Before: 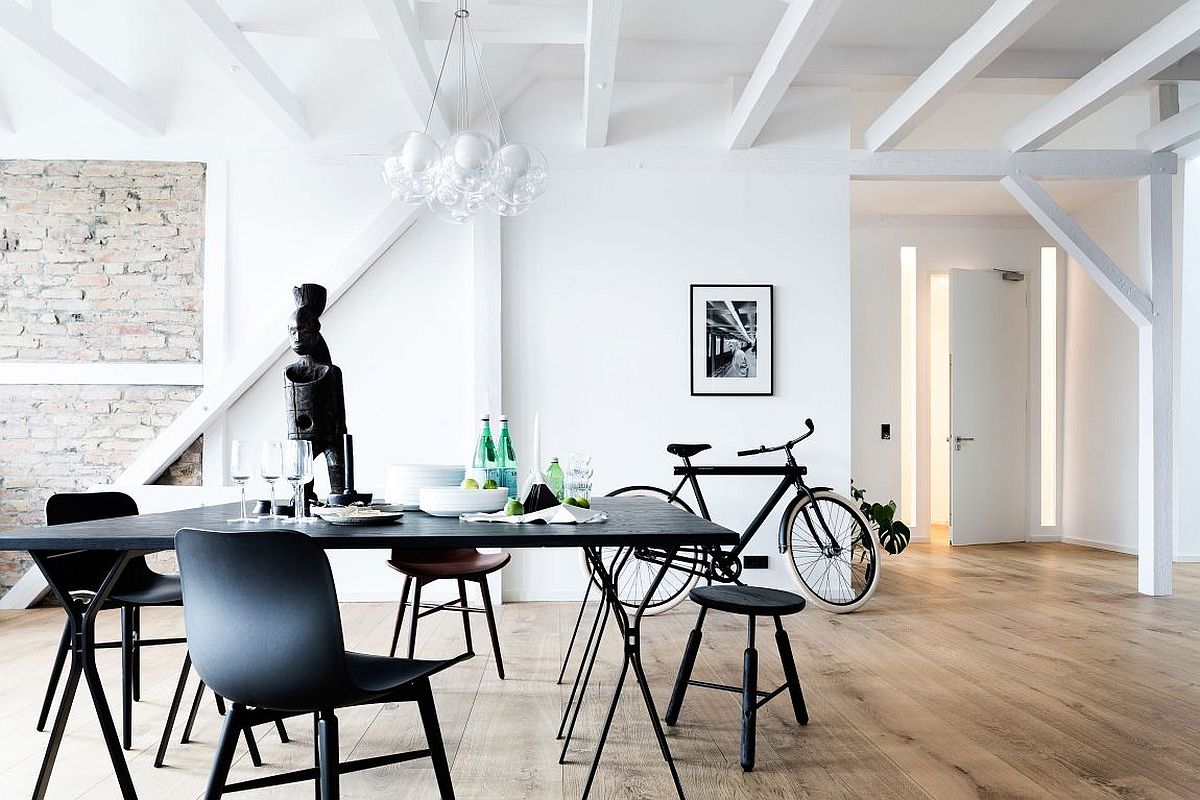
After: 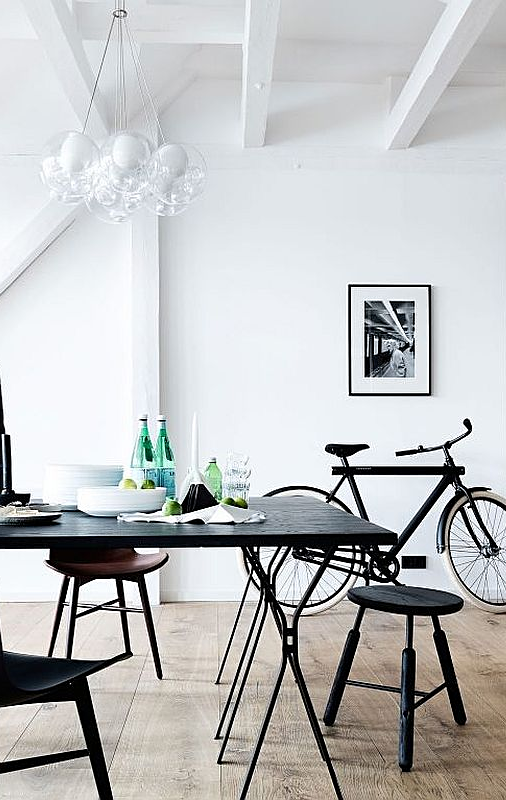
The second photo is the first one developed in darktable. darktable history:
sharpen: amount 0.2
crop: left 28.583%, right 29.231%
